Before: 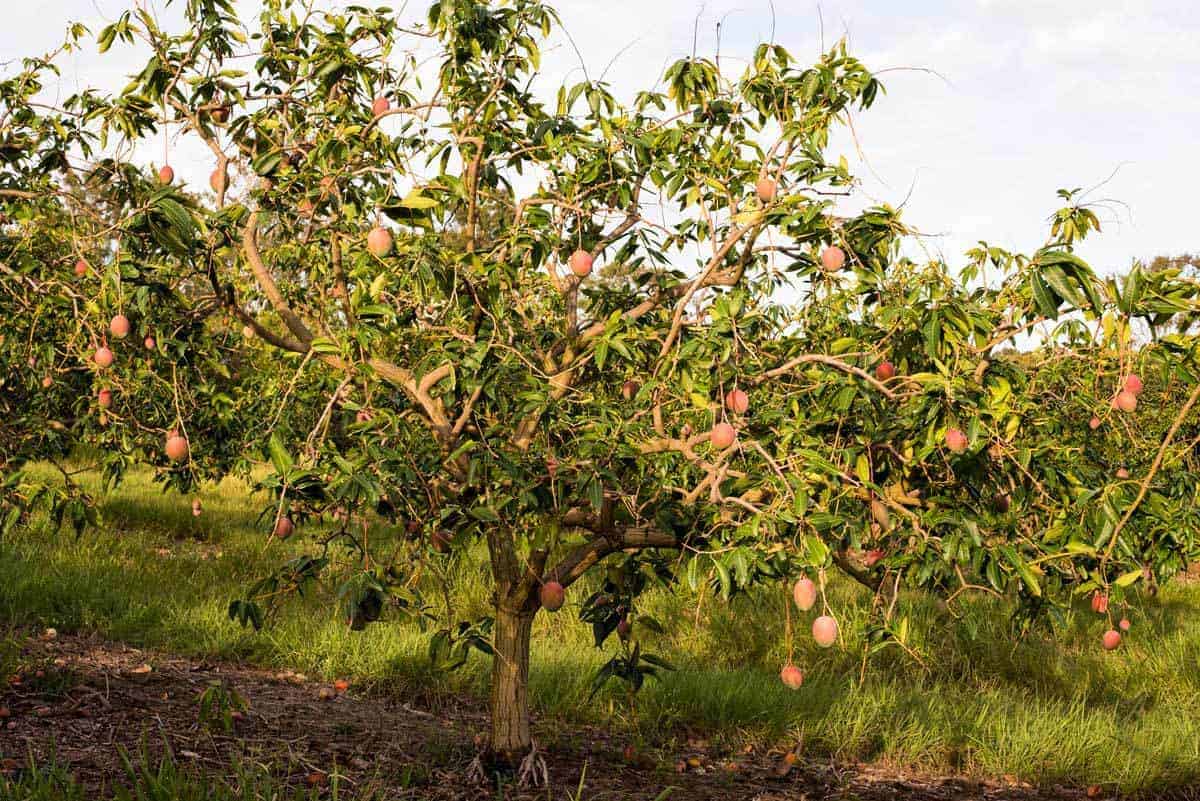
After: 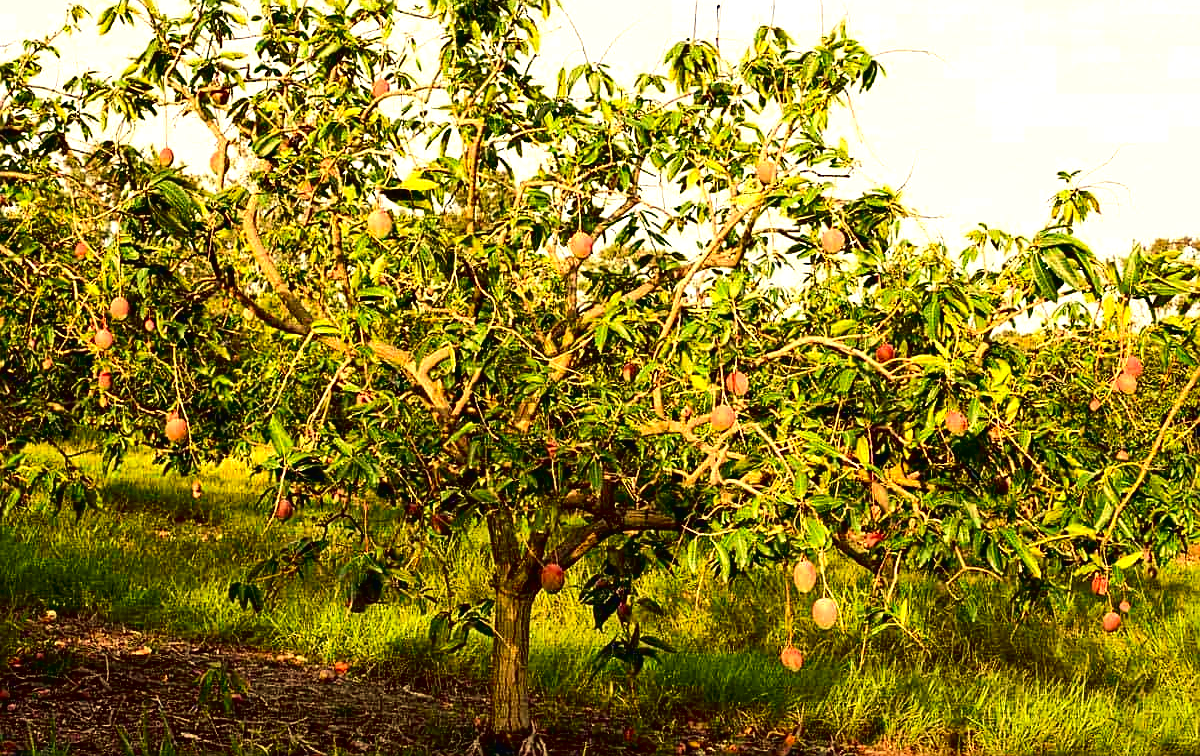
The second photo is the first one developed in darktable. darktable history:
color correction: highlights a* 2.72, highlights b* 22.8
sharpen: on, module defaults
crop and rotate: top 2.479%, bottom 3.018%
contrast brightness saturation: contrast 0.07, brightness -0.13, saturation 0.06
exposure: exposure 0.6 EV, compensate highlight preservation false
velvia: on, module defaults
tone curve: curves: ch0 [(0, 0.013) (0.054, 0.018) (0.205, 0.191) (0.289, 0.292) (0.39, 0.424) (0.493, 0.551) (0.666, 0.743) (0.795, 0.841) (1, 0.998)]; ch1 [(0, 0) (0.385, 0.343) (0.439, 0.415) (0.494, 0.495) (0.501, 0.501) (0.51, 0.509) (0.548, 0.554) (0.586, 0.614) (0.66, 0.706) (0.783, 0.804) (1, 1)]; ch2 [(0, 0) (0.304, 0.31) (0.403, 0.399) (0.441, 0.428) (0.47, 0.469) (0.498, 0.496) (0.524, 0.538) (0.566, 0.579) (0.633, 0.665) (0.7, 0.711) (1, 1)], color space Lab, independent channels, preserve colors none
haze removal: compatibility mode true, adaptive false
